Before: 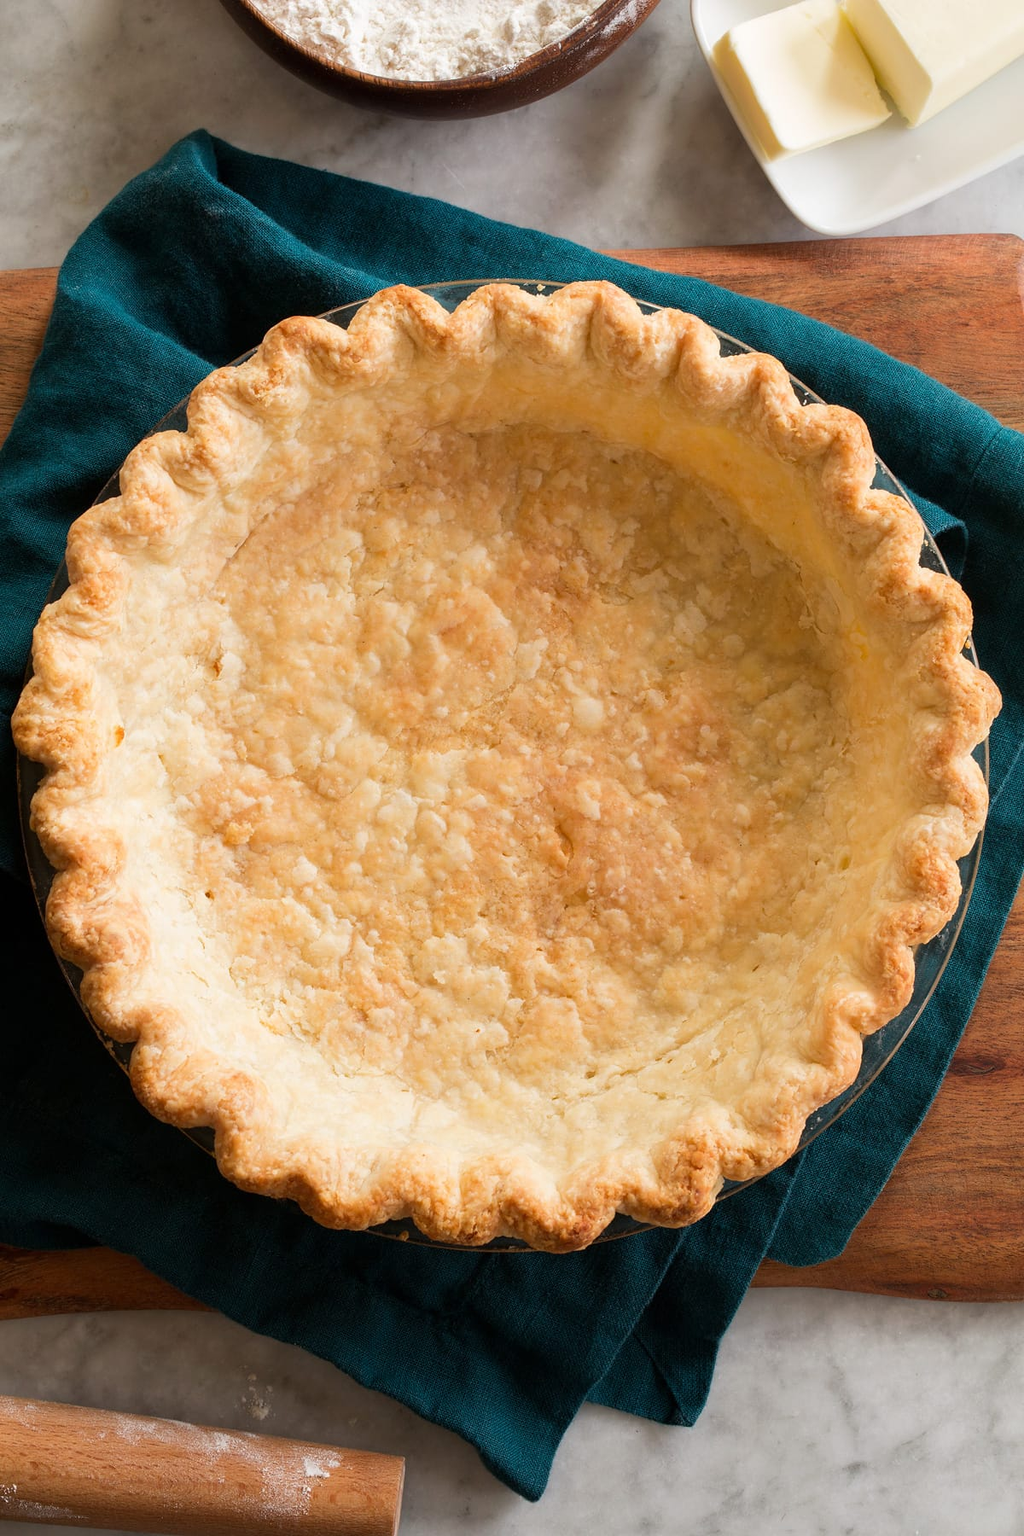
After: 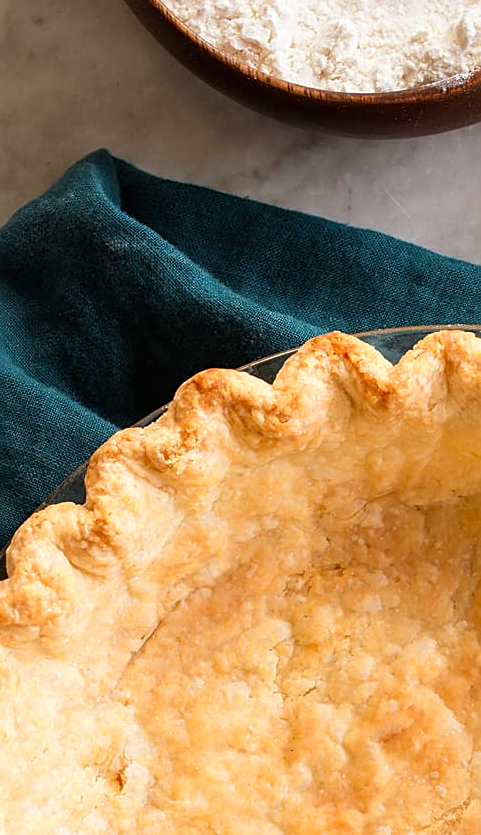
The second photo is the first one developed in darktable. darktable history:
crop and rotate: left 11.204%, top 0.119%, right 48.687%, bottom 53.437%
sharpen: on, module defaults
color zones: curves: ch0 [(0.004, 0.305) (0.261, 0.623) (0.389, 0.399) (0.708, 0.571) (0.947, 0.34)]; ch1 [(0.025, 0.645) (0.229, 0.584) (0.326, 0.551) (0.484, 0.262) (0.757, 0.643)]
